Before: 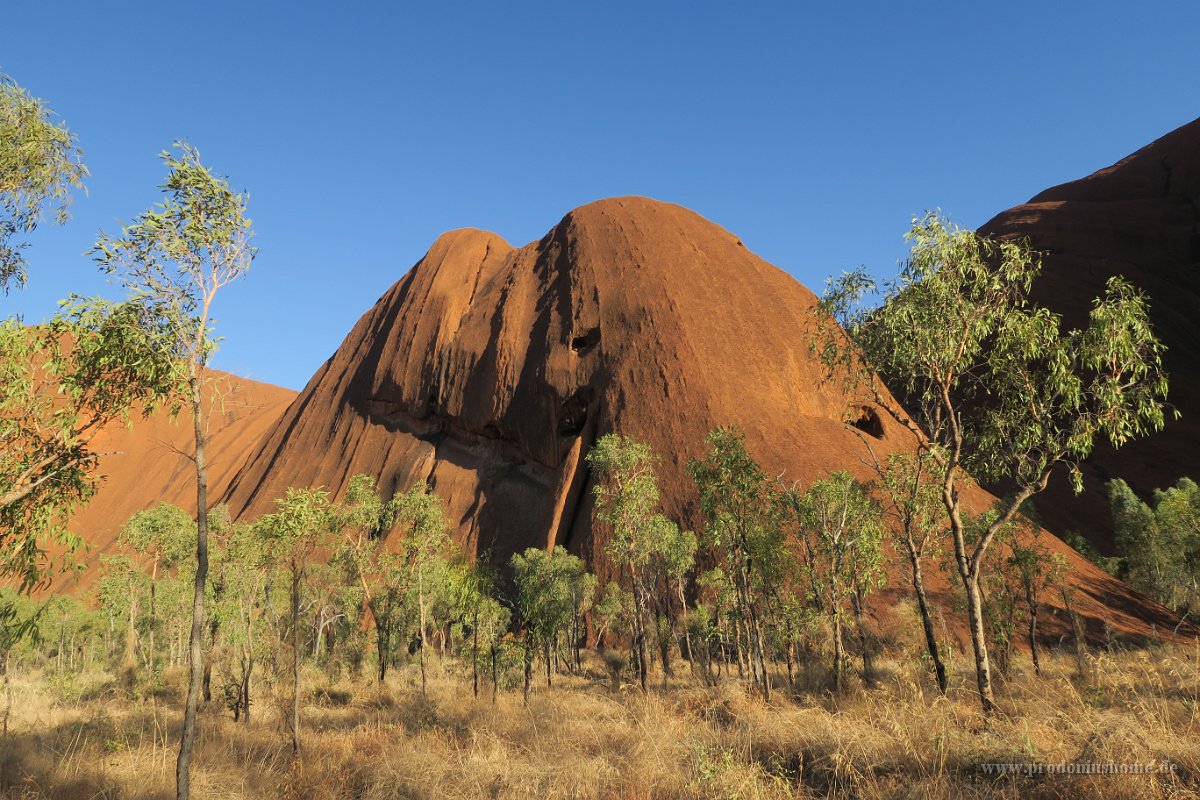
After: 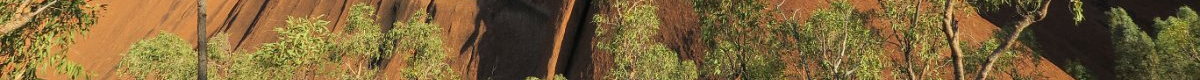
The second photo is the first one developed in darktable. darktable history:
local contrast: detail 110%
crop and rotate: top 59.084%, bottom 30.916%
